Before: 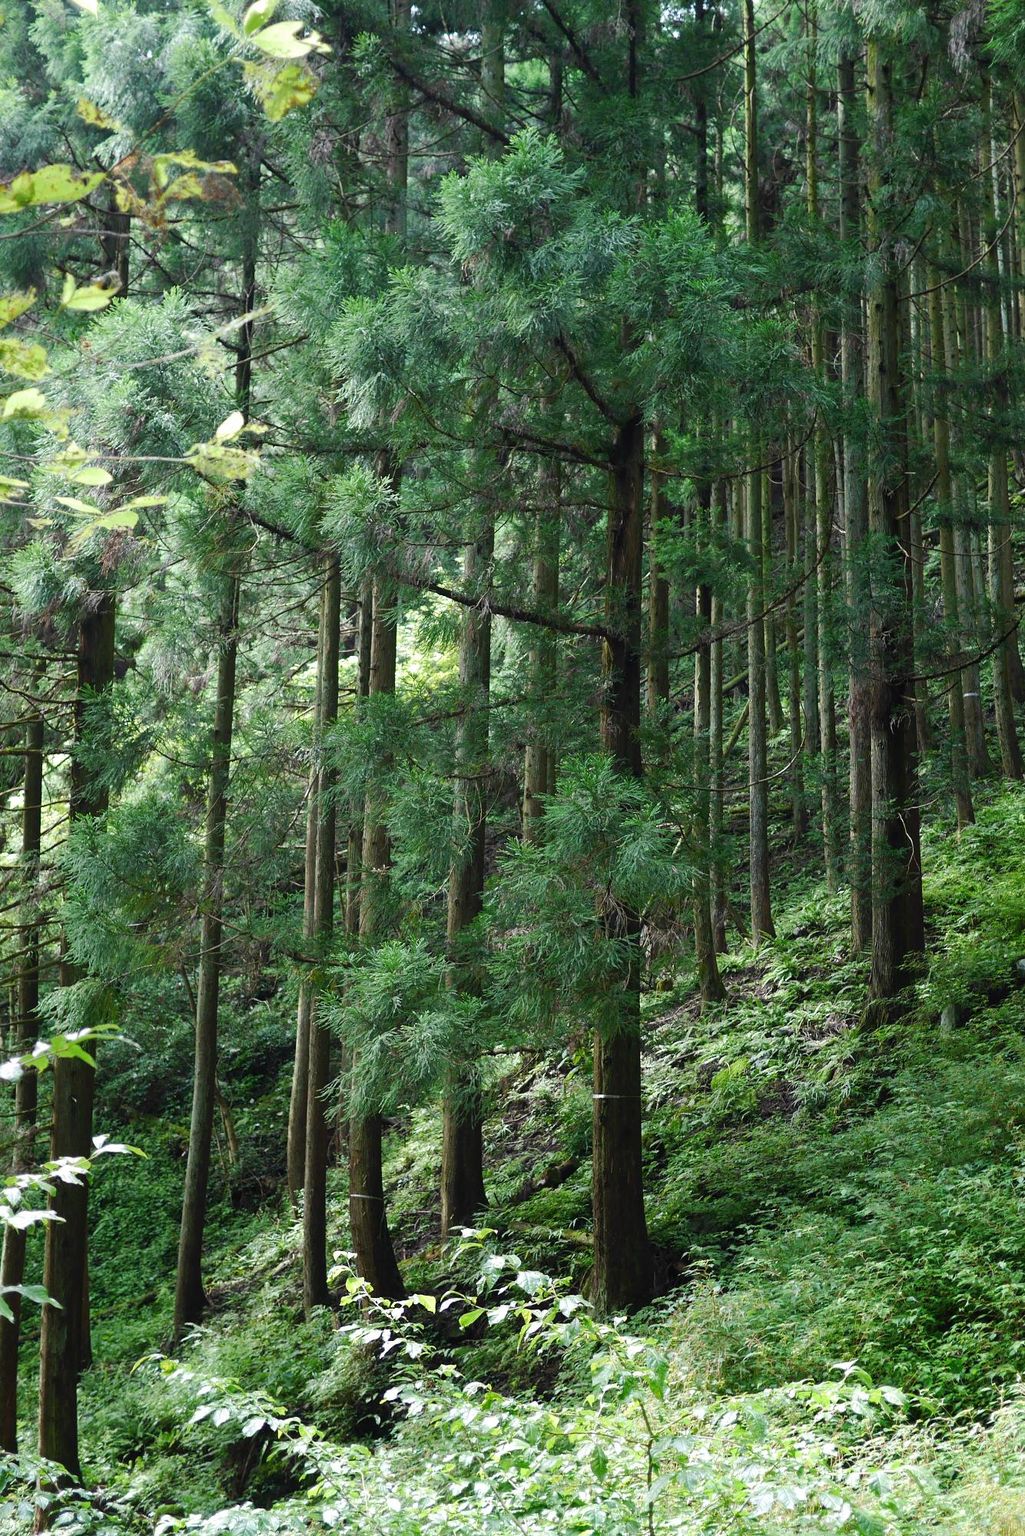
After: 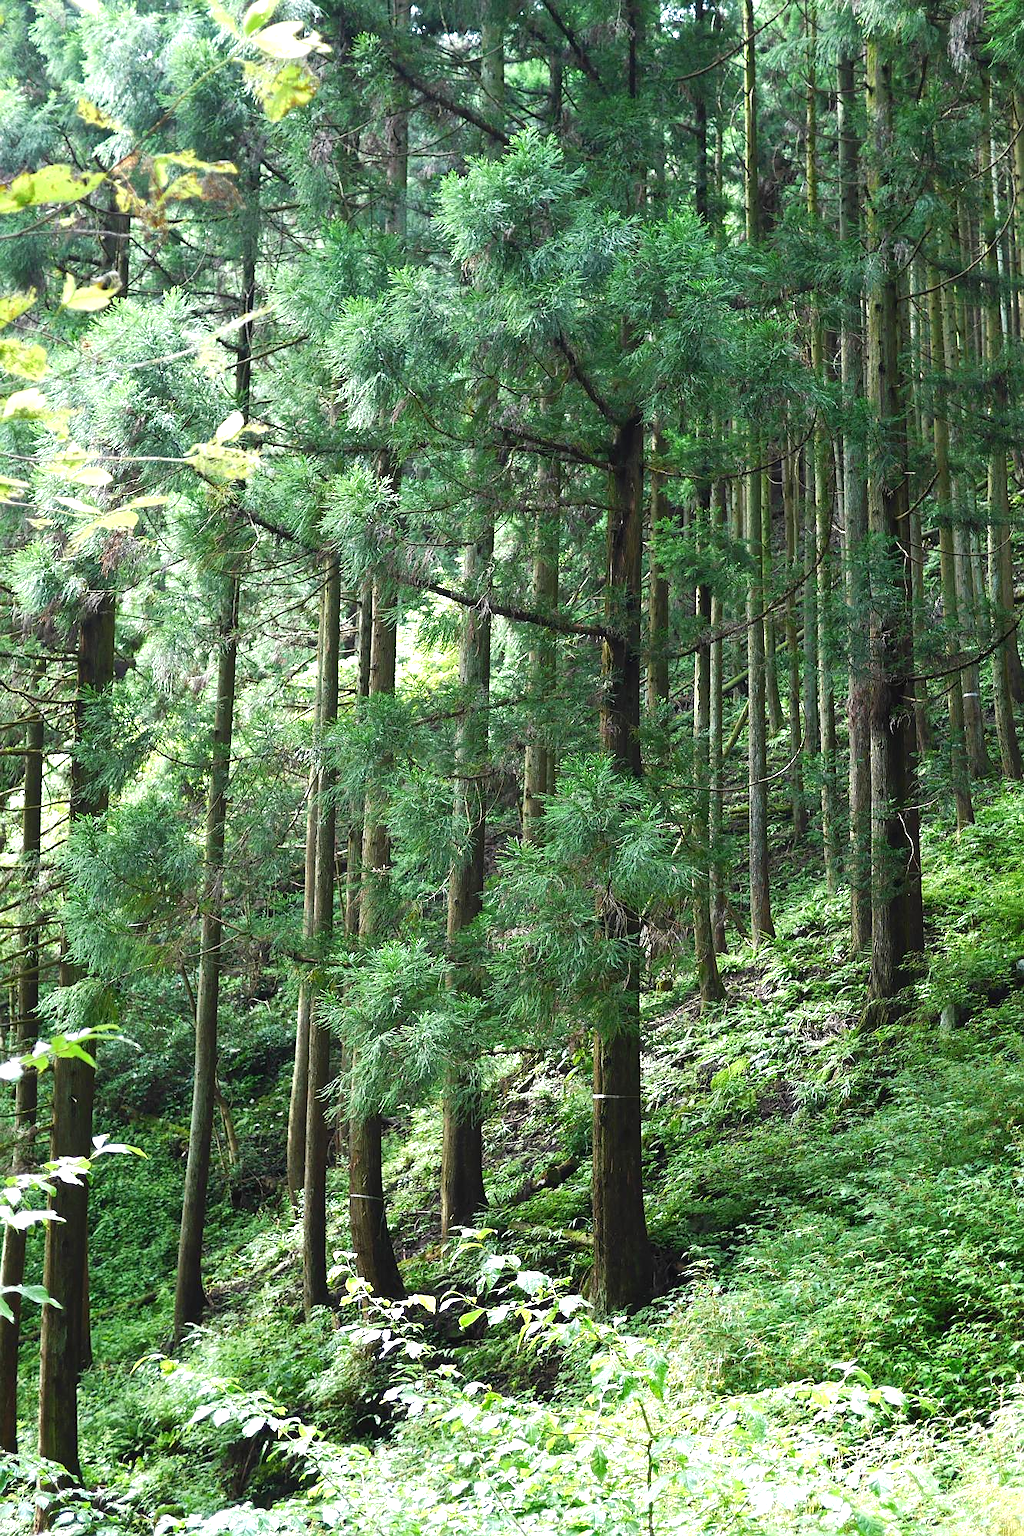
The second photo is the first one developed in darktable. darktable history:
sharpen: radius 1
exposure: exposure 0.781 EV, compensate highlight preservation false
